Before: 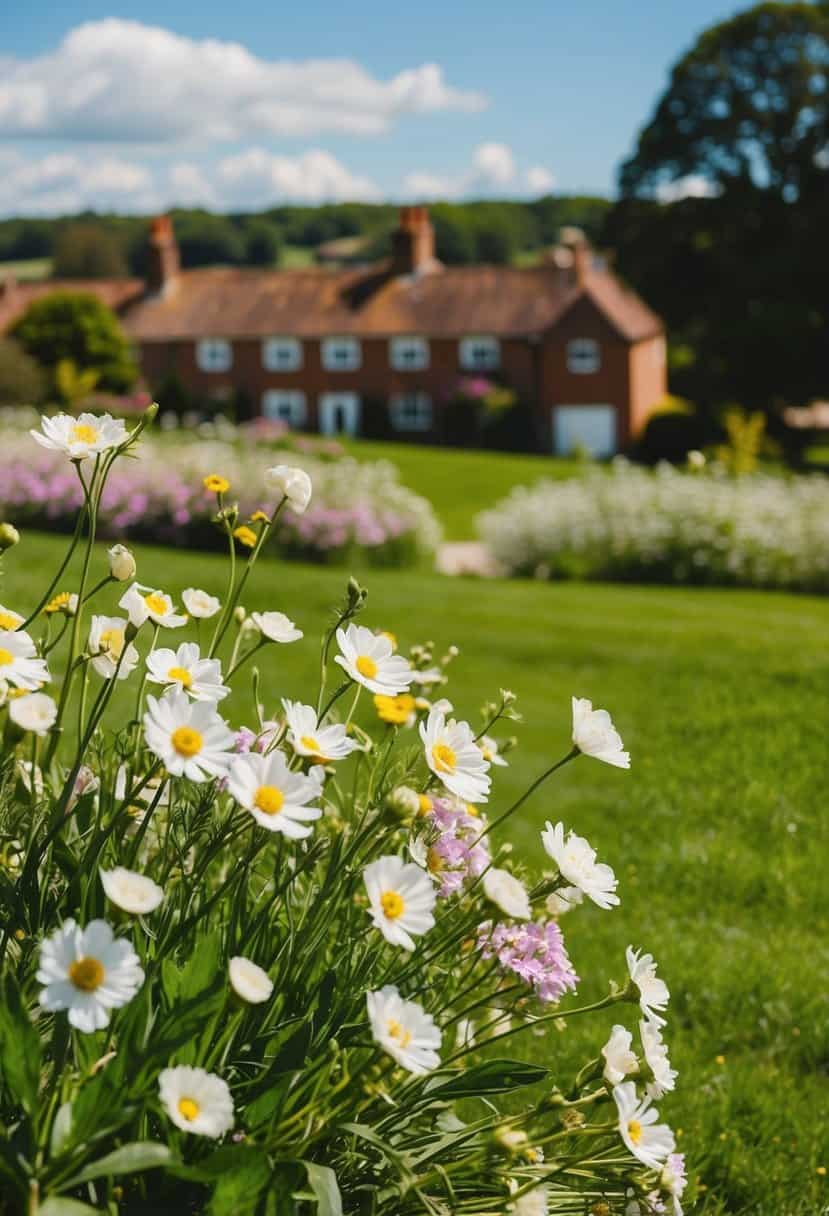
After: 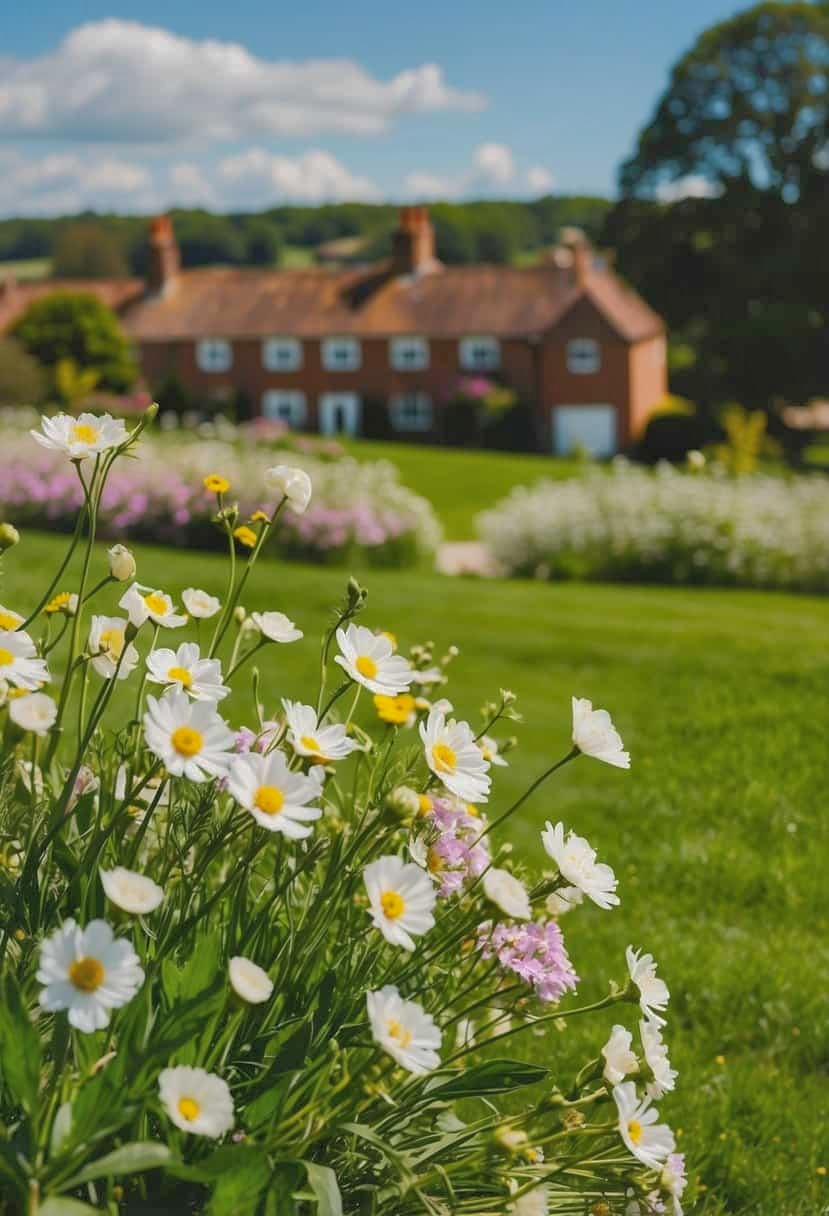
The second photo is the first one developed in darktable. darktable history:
shadows and highlights: shadows 60.79, highlights -60
